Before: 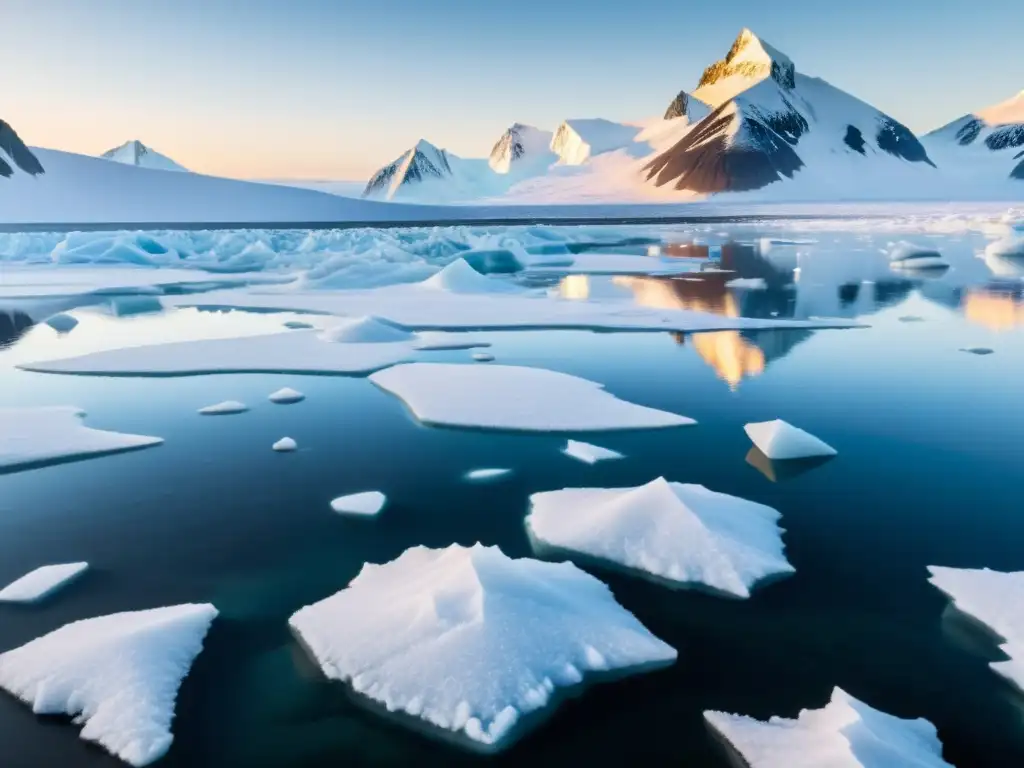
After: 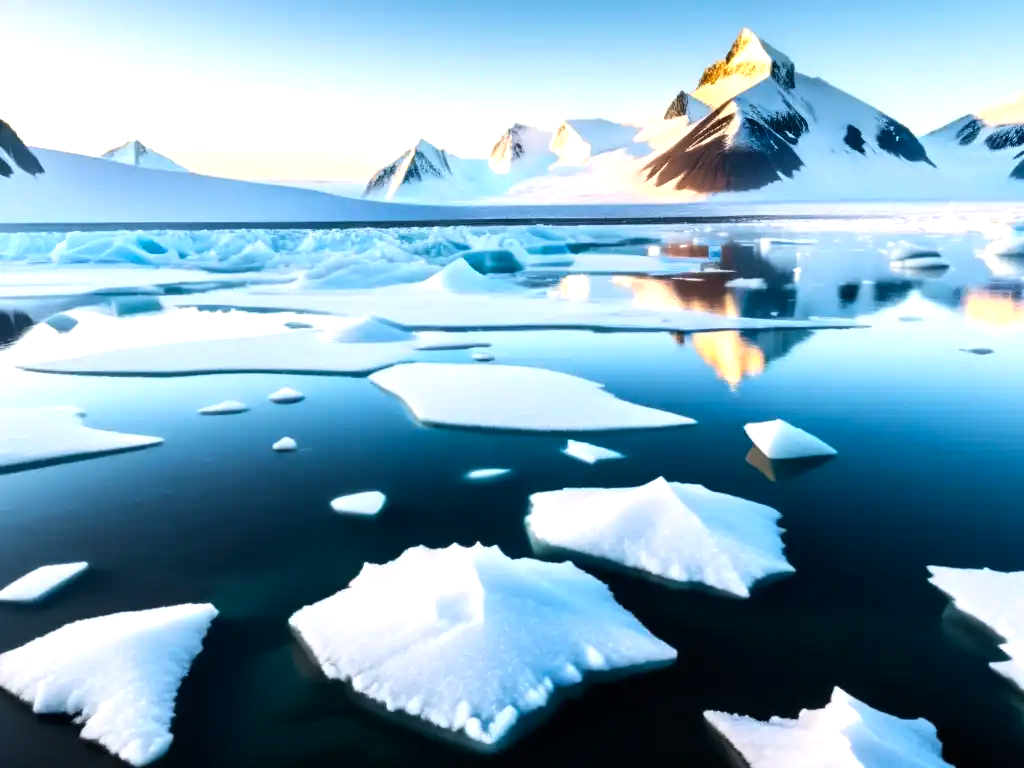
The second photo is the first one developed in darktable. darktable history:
contrast brightness saturation: saturation 0.132
tone equalizer: -8 EV -0.77 EV, -7 EV -0.67 EV, -6 EV -0.63 EV, -5 EV -0.394 EV, -3 EV 0.377 EV, -2 EV 0.6 EV, -1 EV 0.683 EV, +0 EV 0.742 EV, edges refinement/feathering 500, mask exposure compensation -1.57 EV, preserve details no
